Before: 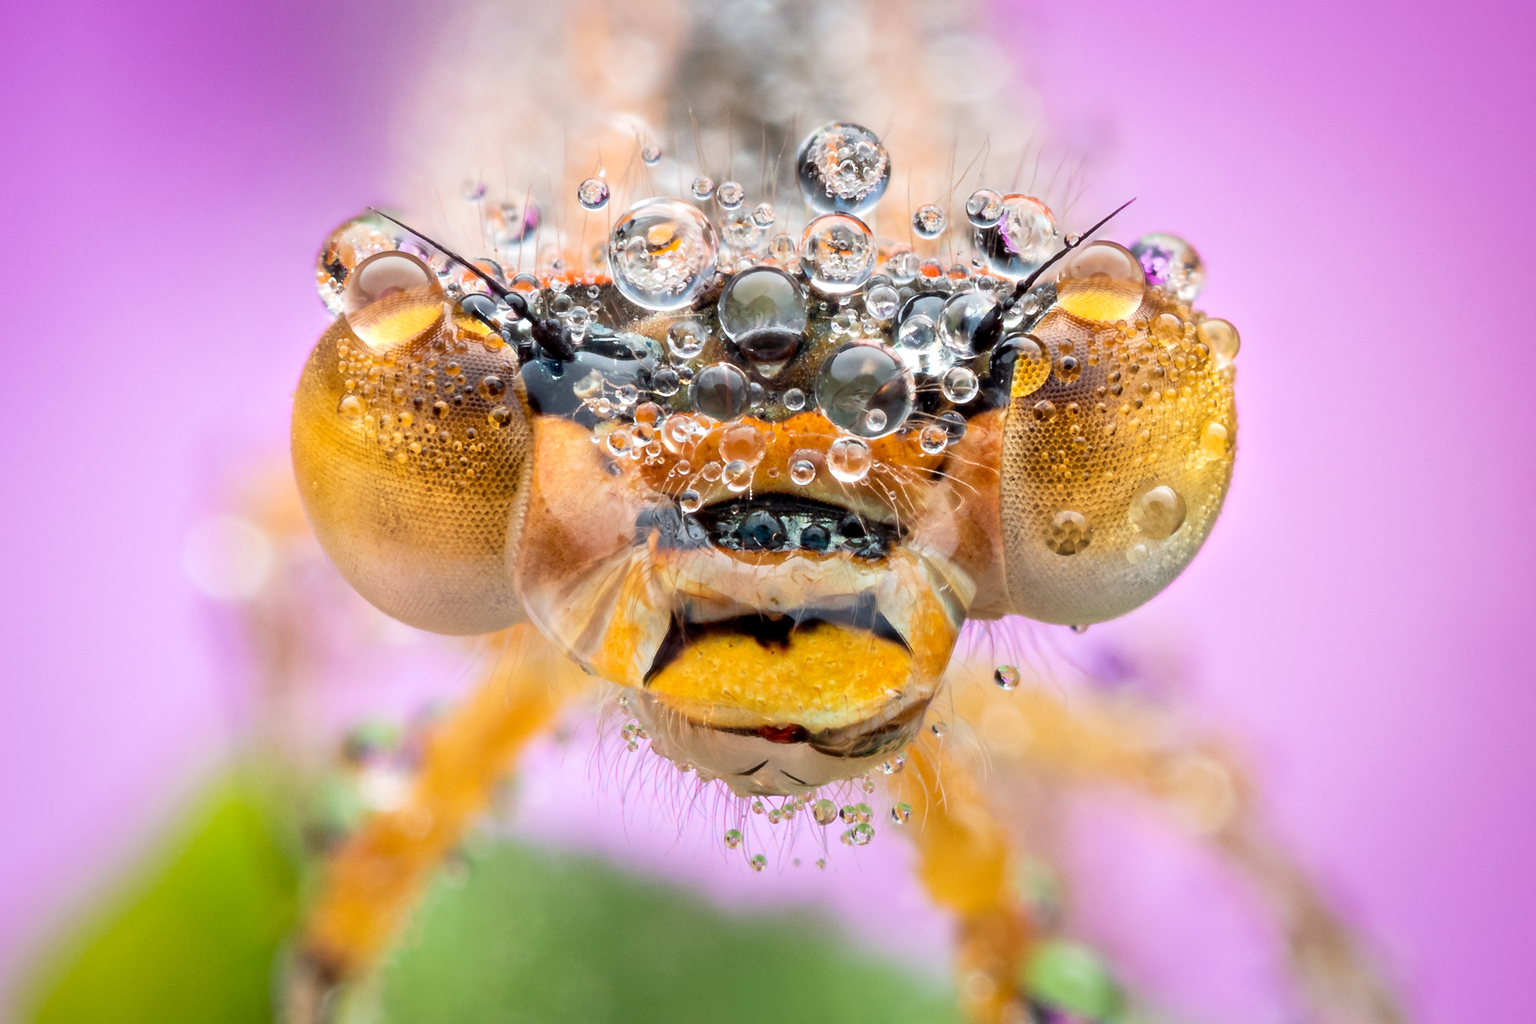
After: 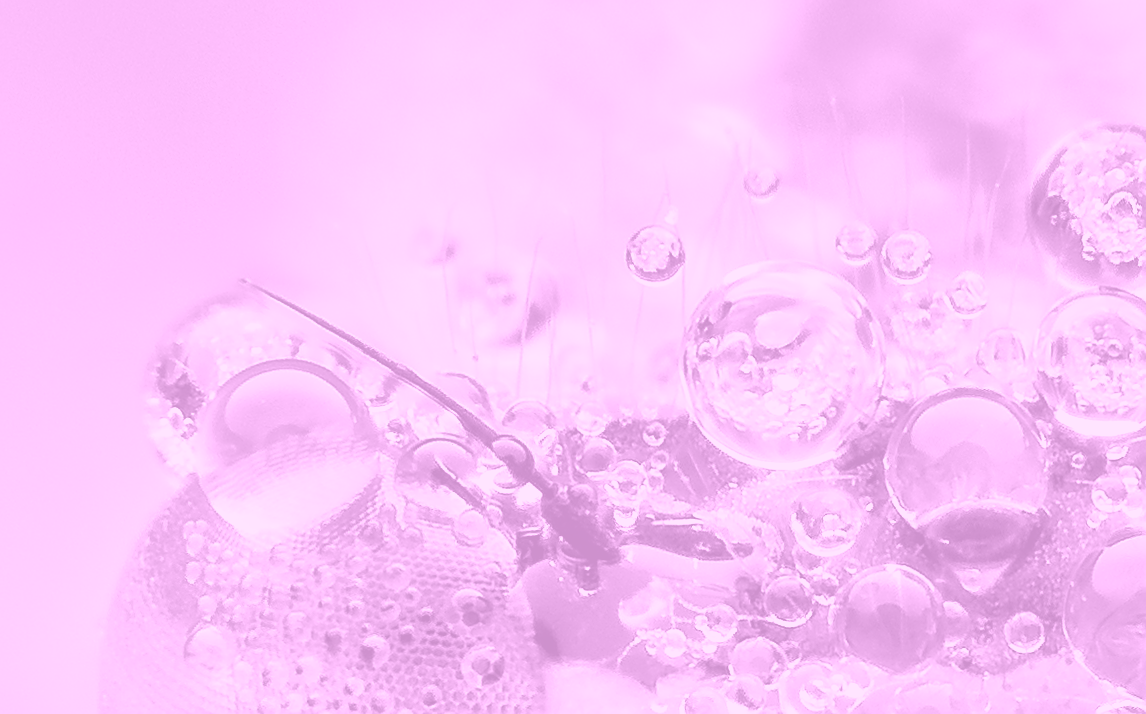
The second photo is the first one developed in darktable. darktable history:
crop: left 15.452%, top 5.459%, right 43.956%, bottom 56.62%
sharpen: radius 1.4, amount 1.25, threshold 0.7
shadows and highlights: radius 108.52, shadows 23.73, highlights -59.32, low approximation 0.01, soften with gaussian
colorize: hue 331.2°, saturation 69%, source mix 30.28%, lightness 69.02%, version 1
